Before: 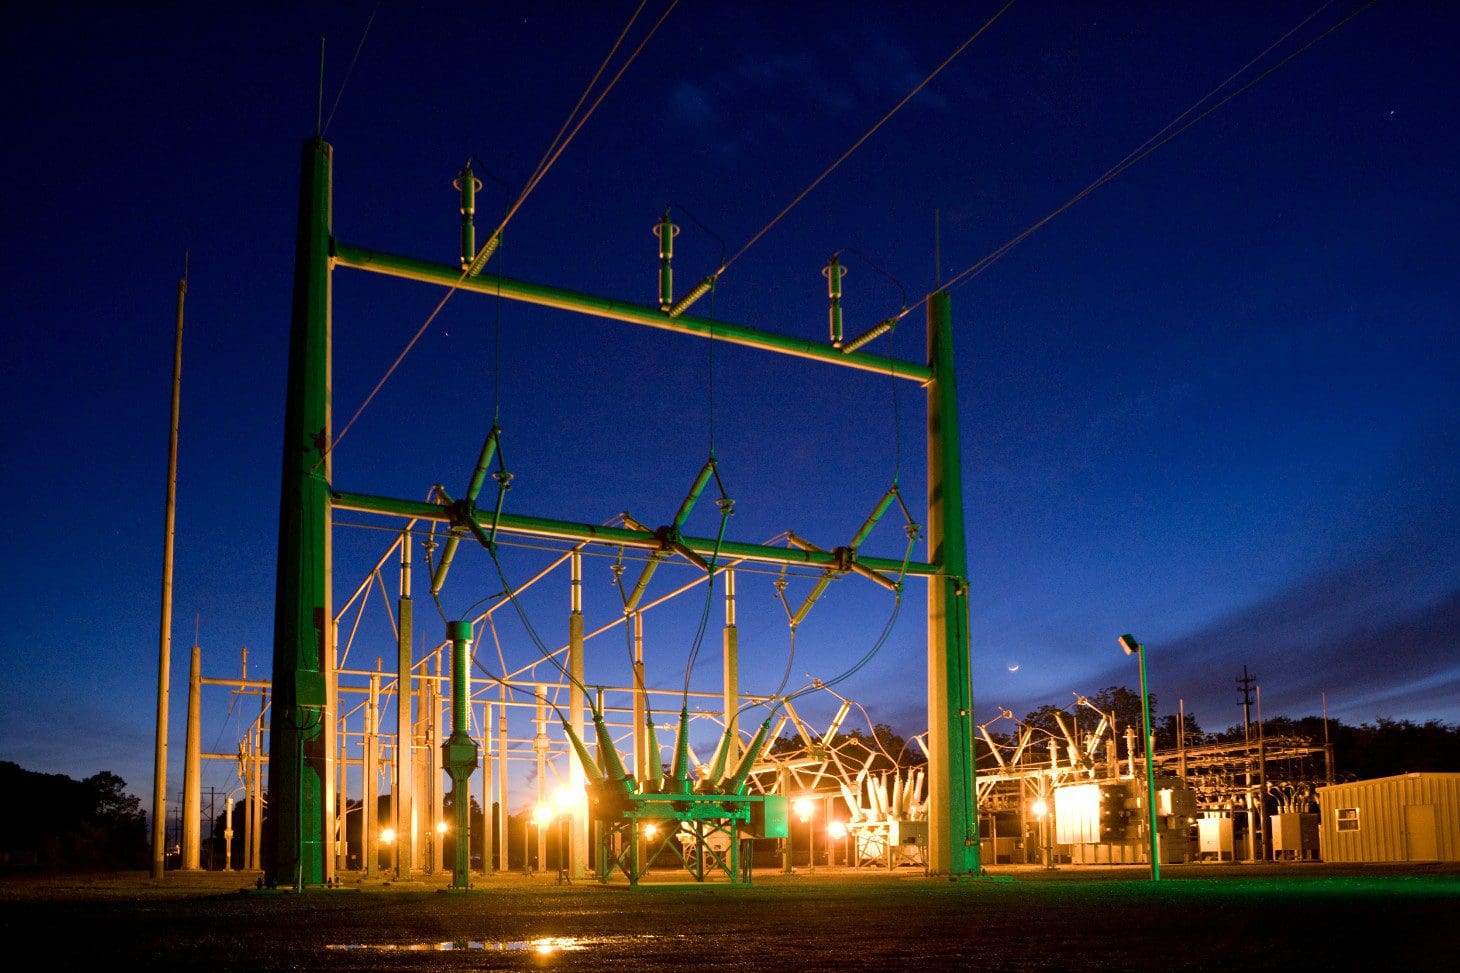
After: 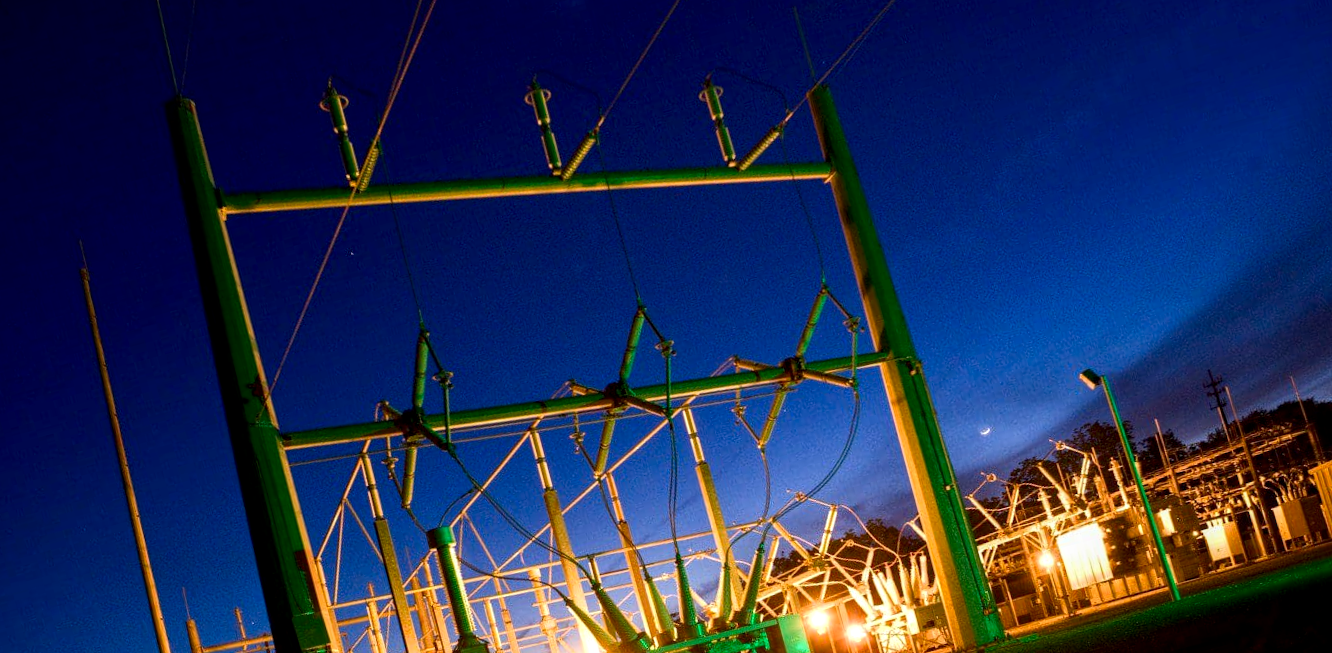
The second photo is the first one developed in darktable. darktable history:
rotate and perspective: rotation -14.8°, crop left 0.1, crop right 0.903, crop top 0.25, crop bottom 0.748
local contrast: on, module defaults
tone equalizer: on, module defaults
contrast brightness saturation: contrast 0.13, brightness -0.05, saturation 0.16
